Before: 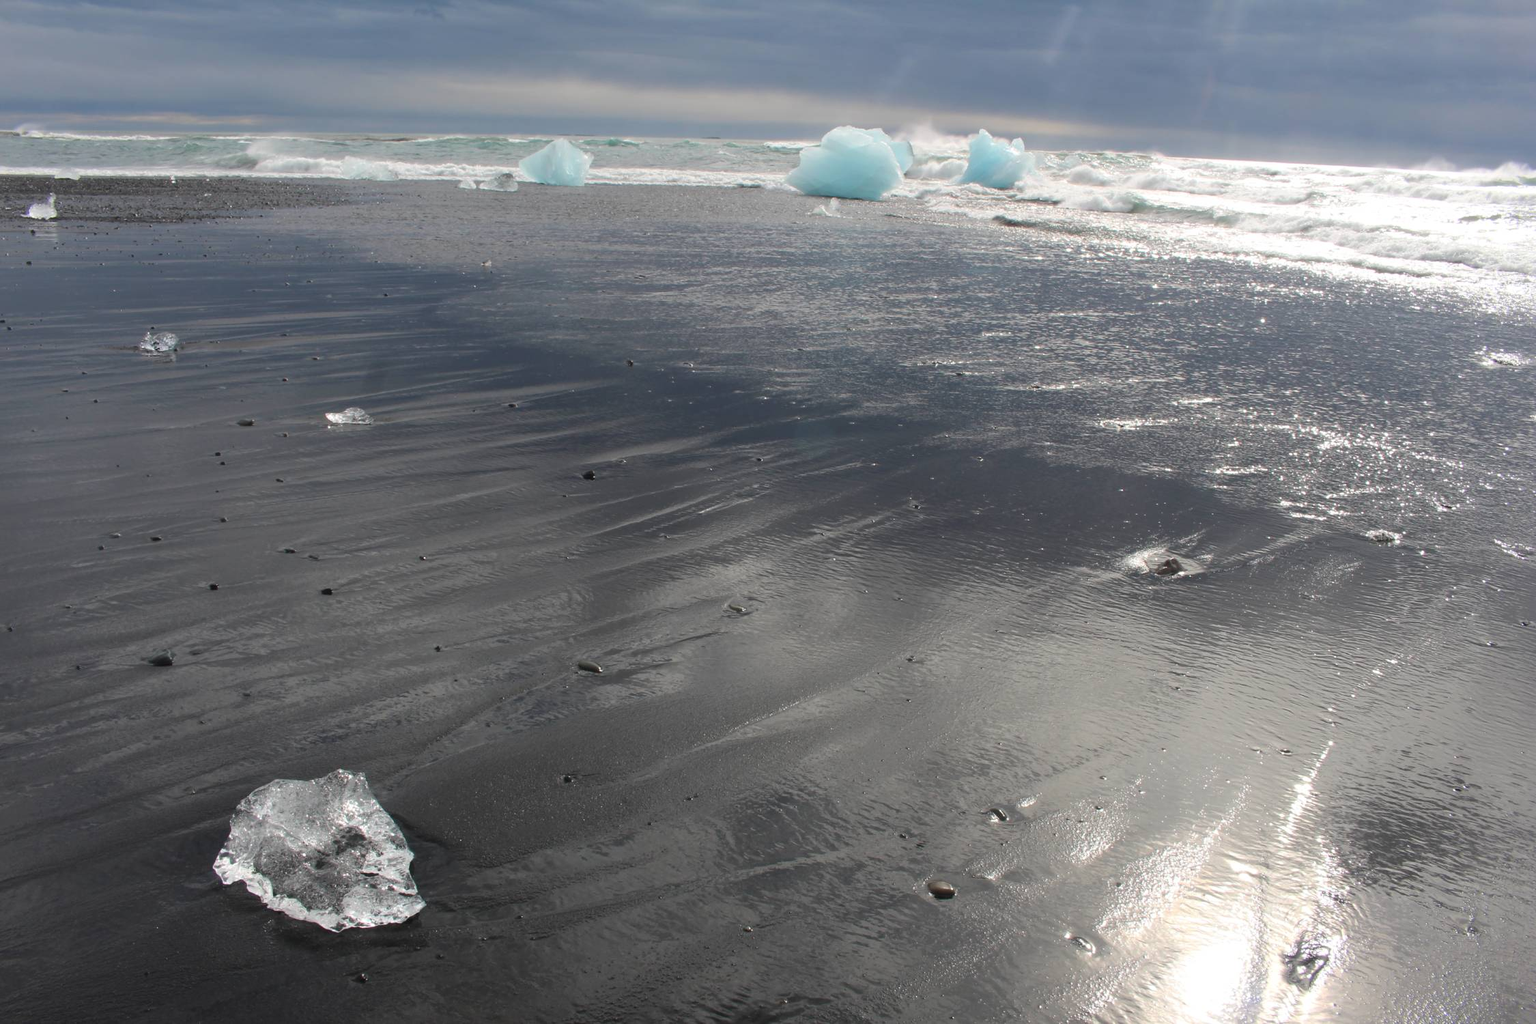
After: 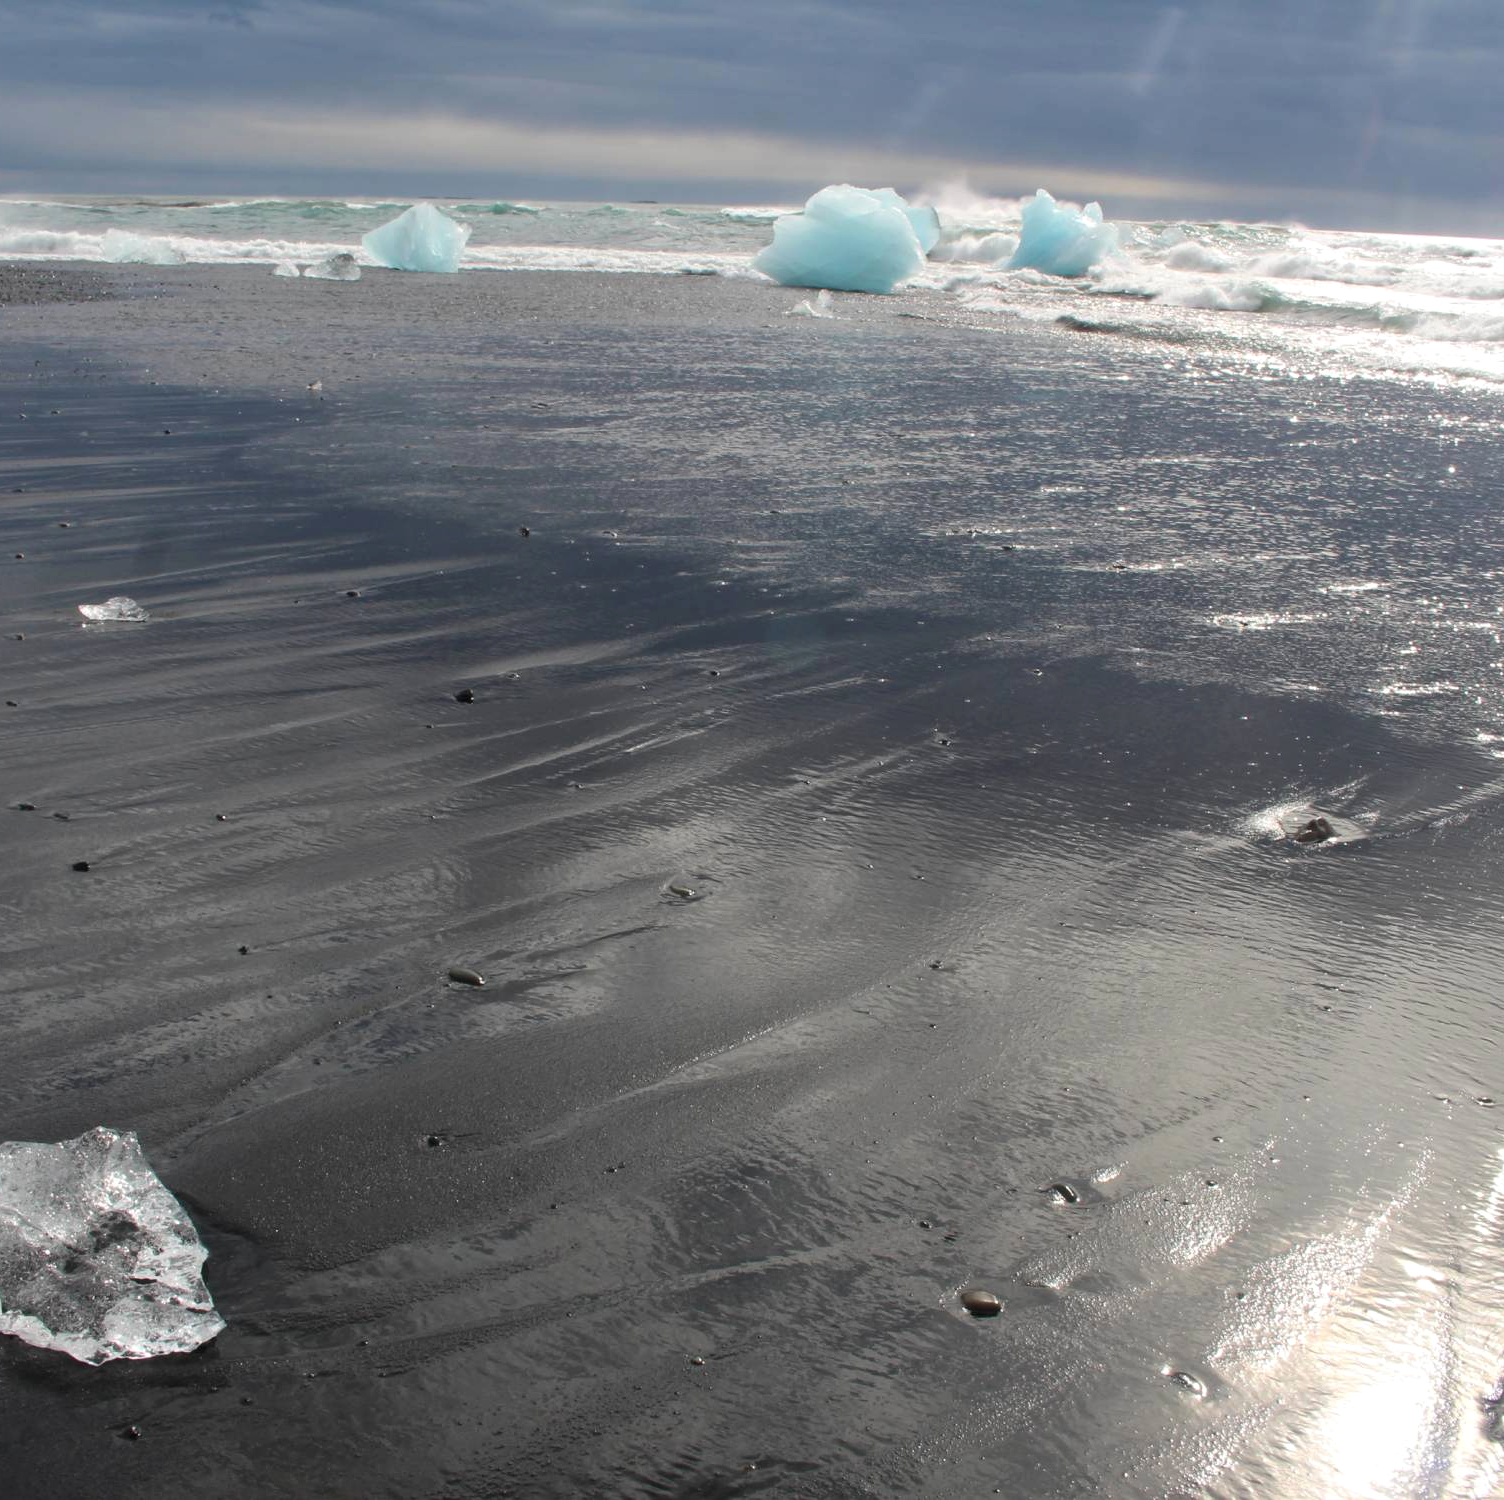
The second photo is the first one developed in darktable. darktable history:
crop and rotate: left 17.732%, right 15.423%
local contrast: mode bilateral grid, contrast 20, coarseness 50, detail 120%, midtone range 0.2
velvia: strength 6%
